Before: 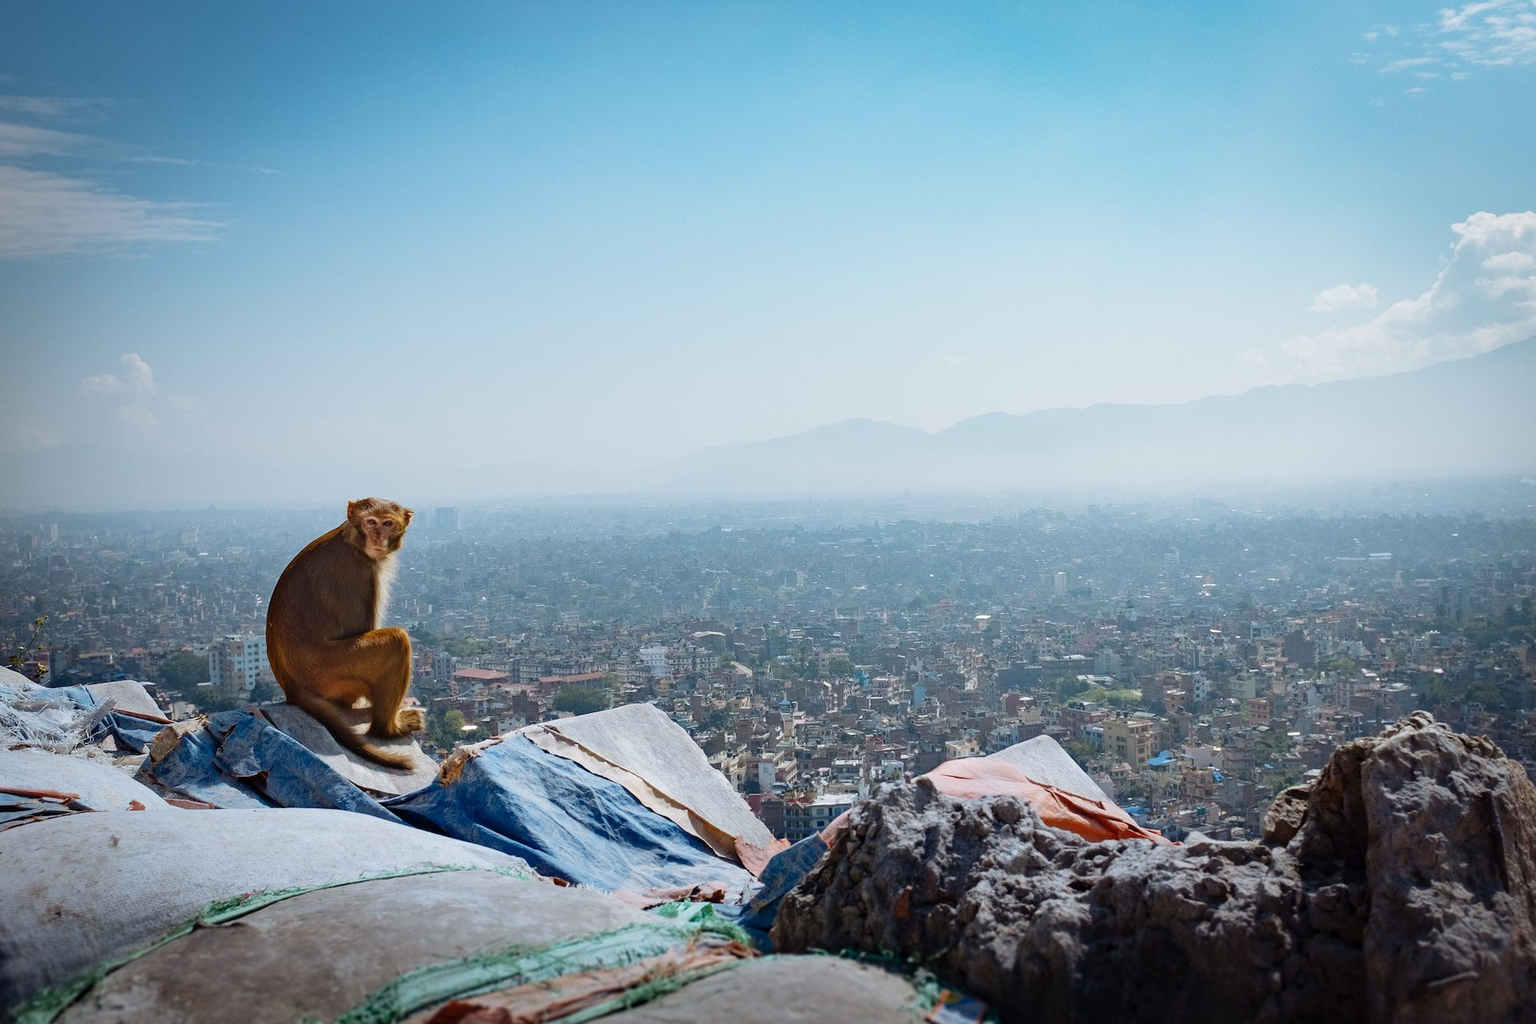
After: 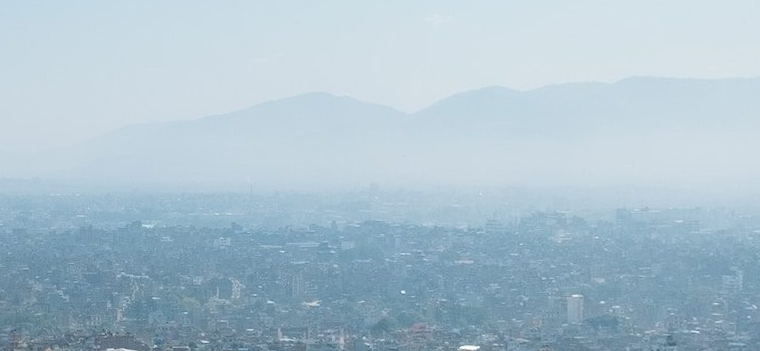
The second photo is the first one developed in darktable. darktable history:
crop: left 31.751%, top 32.172%, right 27.8%, bottom 35.83%
rotate and perspective: rotation 1.69°, lens shift (vertical) -0.023, lens shift (horizontal) -0.291, crop left 0.025, crop right 0.988, crop top 0.092, crop bottom 0.842
